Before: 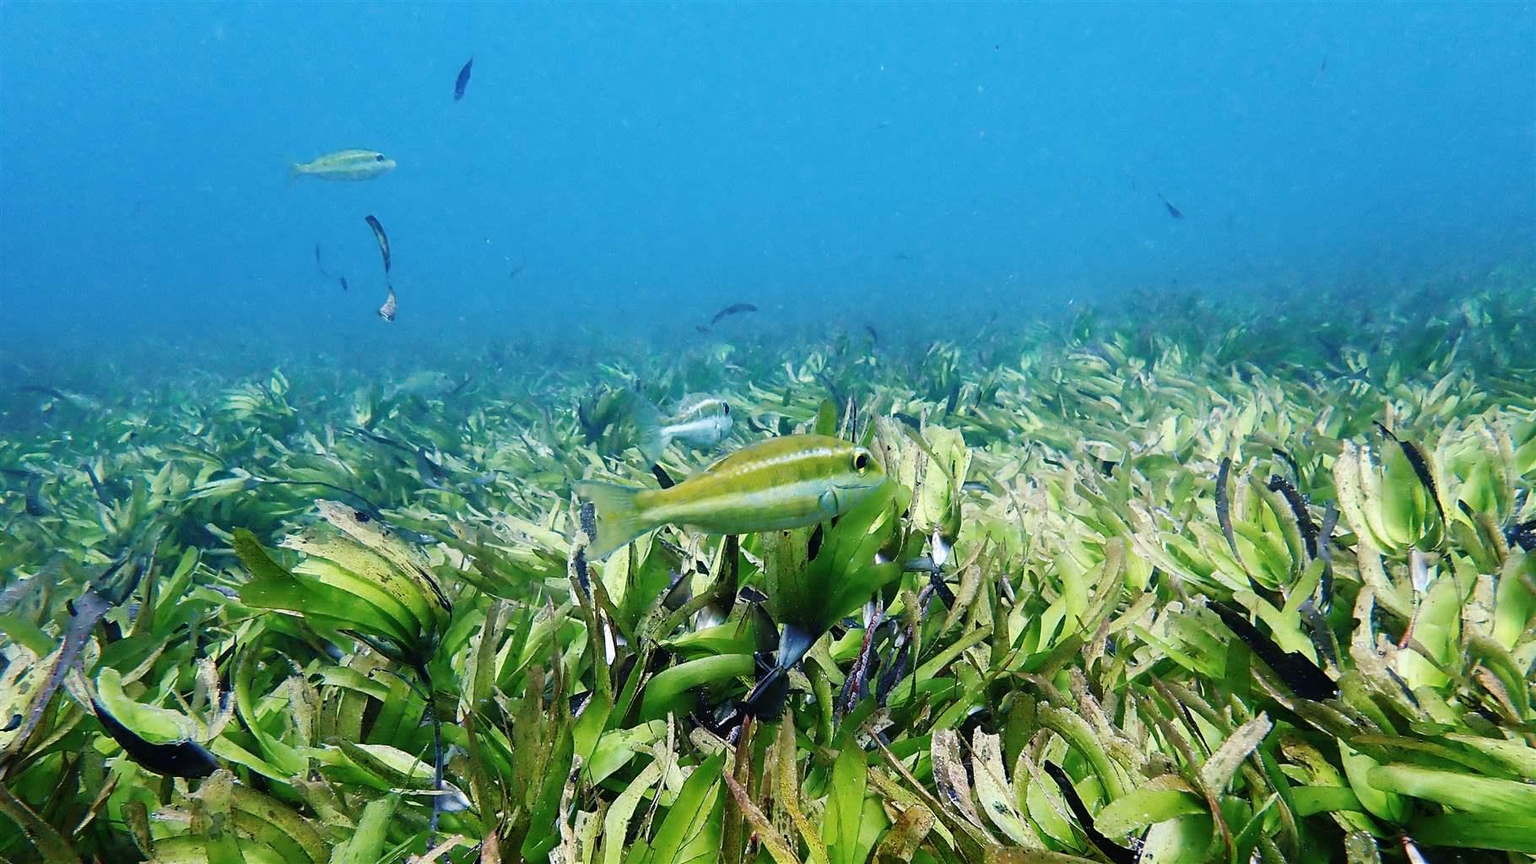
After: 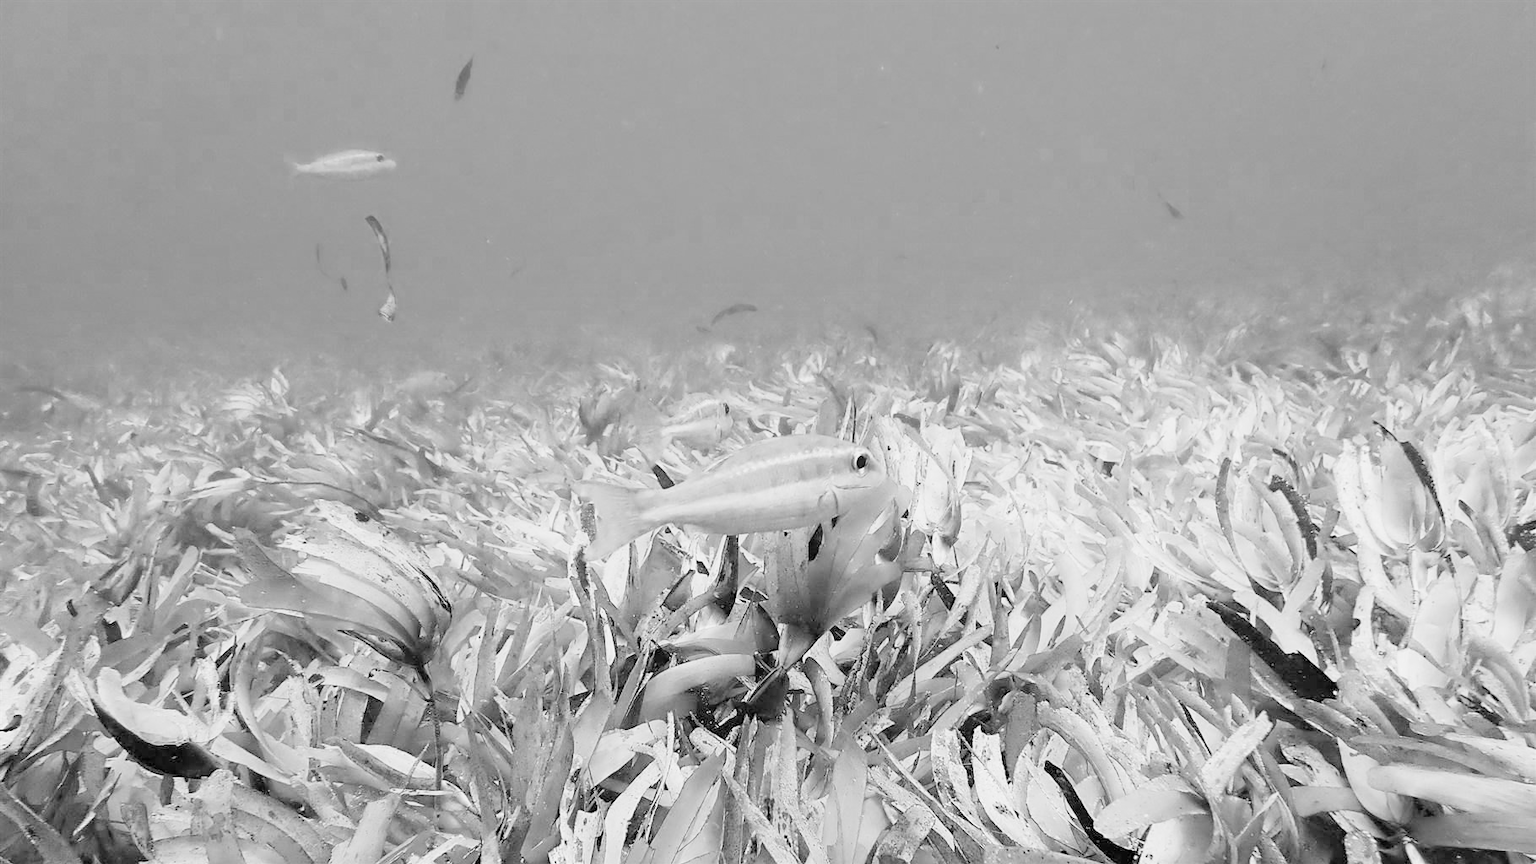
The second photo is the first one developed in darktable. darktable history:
white balance: red 1.009, blue 1.027
monochrome: on, module defaults
filmic rgb: middle gray luminance 3.44%, black relative exposure -5.92 EV, white relative exposure 6.33 EV, threshold 6 EV, dynamic range scaling 22.4%, target black luminance 0%, hardness 2.33, latitude 45.85%, contrast 0.78, highlights saturation mix 100%, shadows ↔ highlights balance 0.033%, add noise in highlights 0, preserve chrominance max RGB, color science v3 (2019), use custom middle-gray values true, iterations of high-quality reconstruction 0, contrast in highlights soft, enable highlight reconstruction true
